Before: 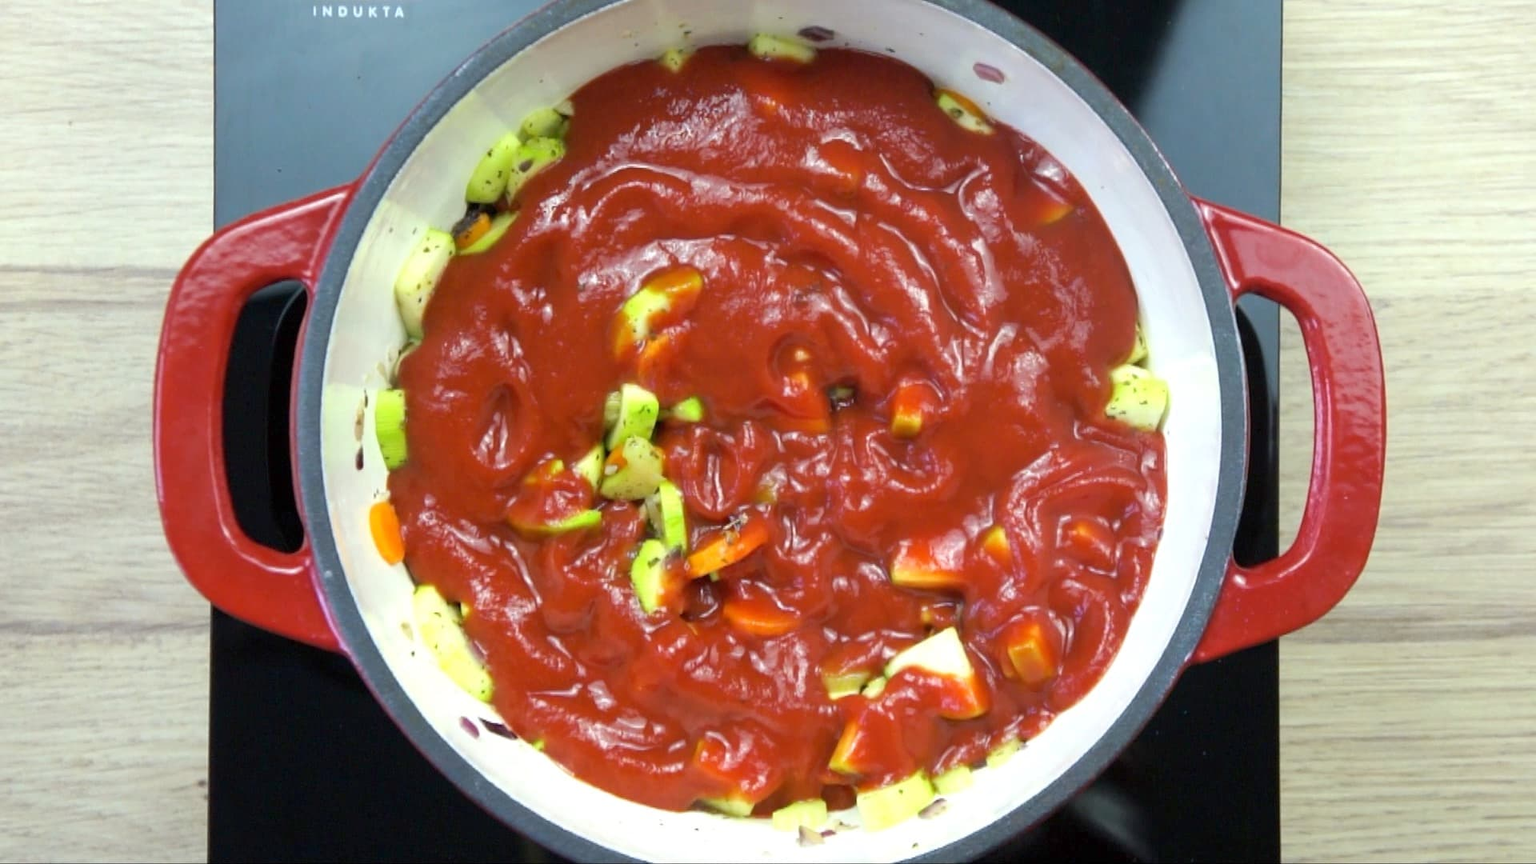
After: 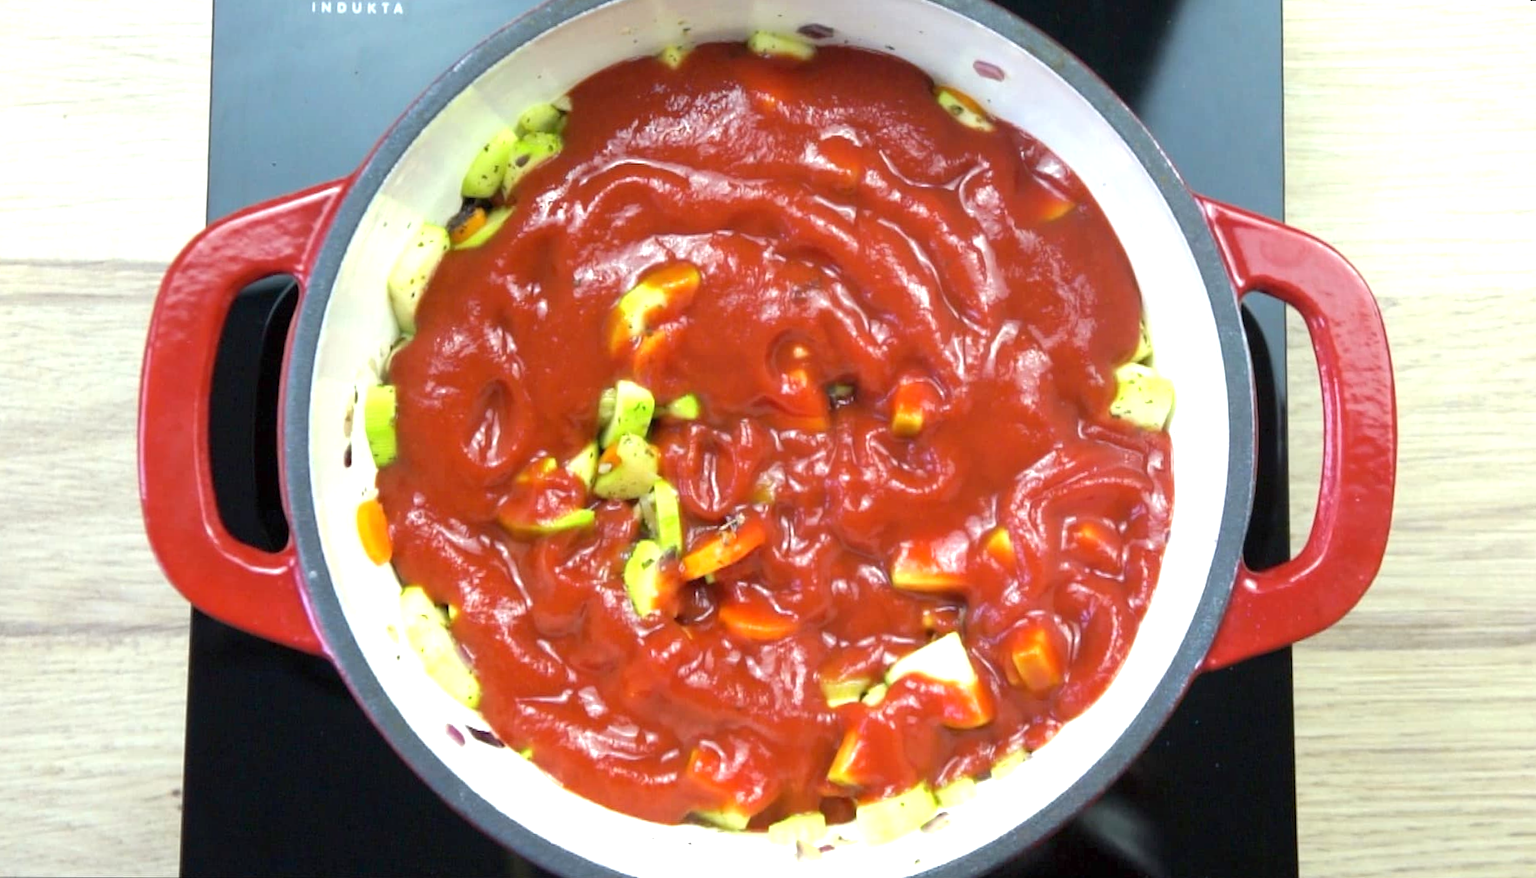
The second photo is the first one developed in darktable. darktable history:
rotate and perspective: rotation 0.226°, lens shift (vertical) -0.042, crop left 0.023, crop right 0.982, crop top 0.006, crop bottom 0.994
exposure: exposure 0.507 EV, compensate highlight preservation false
